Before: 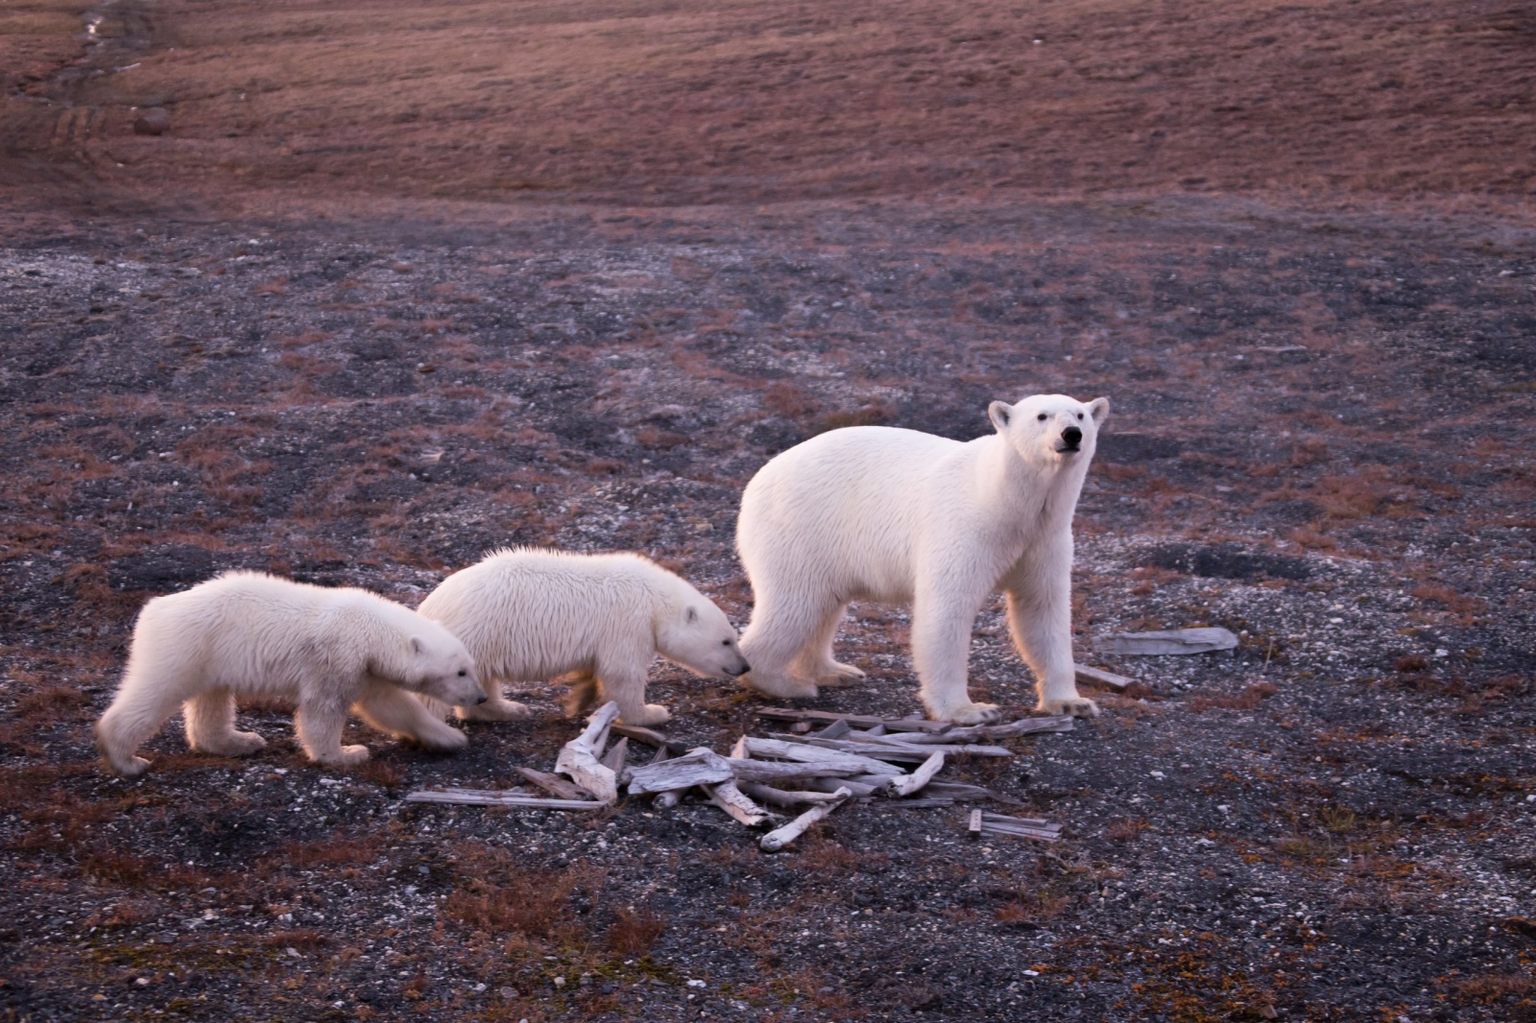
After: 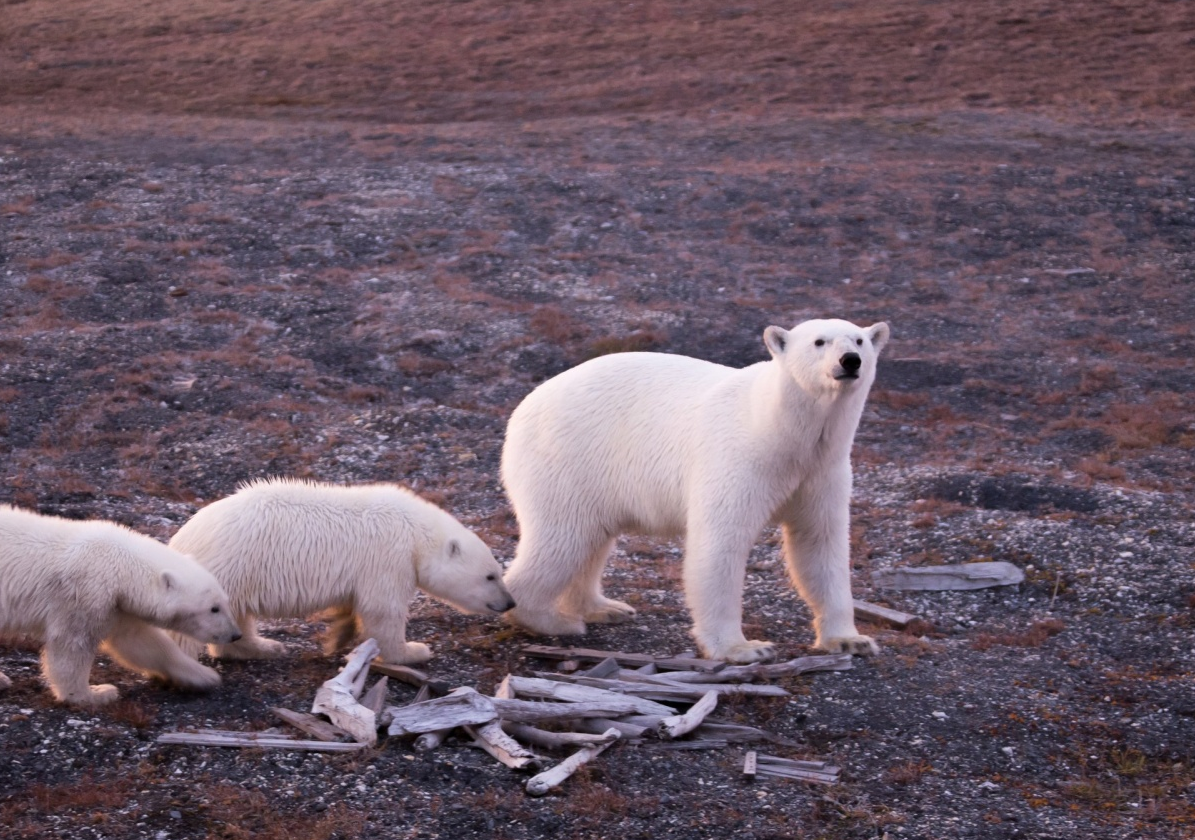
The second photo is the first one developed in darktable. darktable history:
crop: left 16.664%, top 8.635%, right 8.623%, bottom 12.501%
